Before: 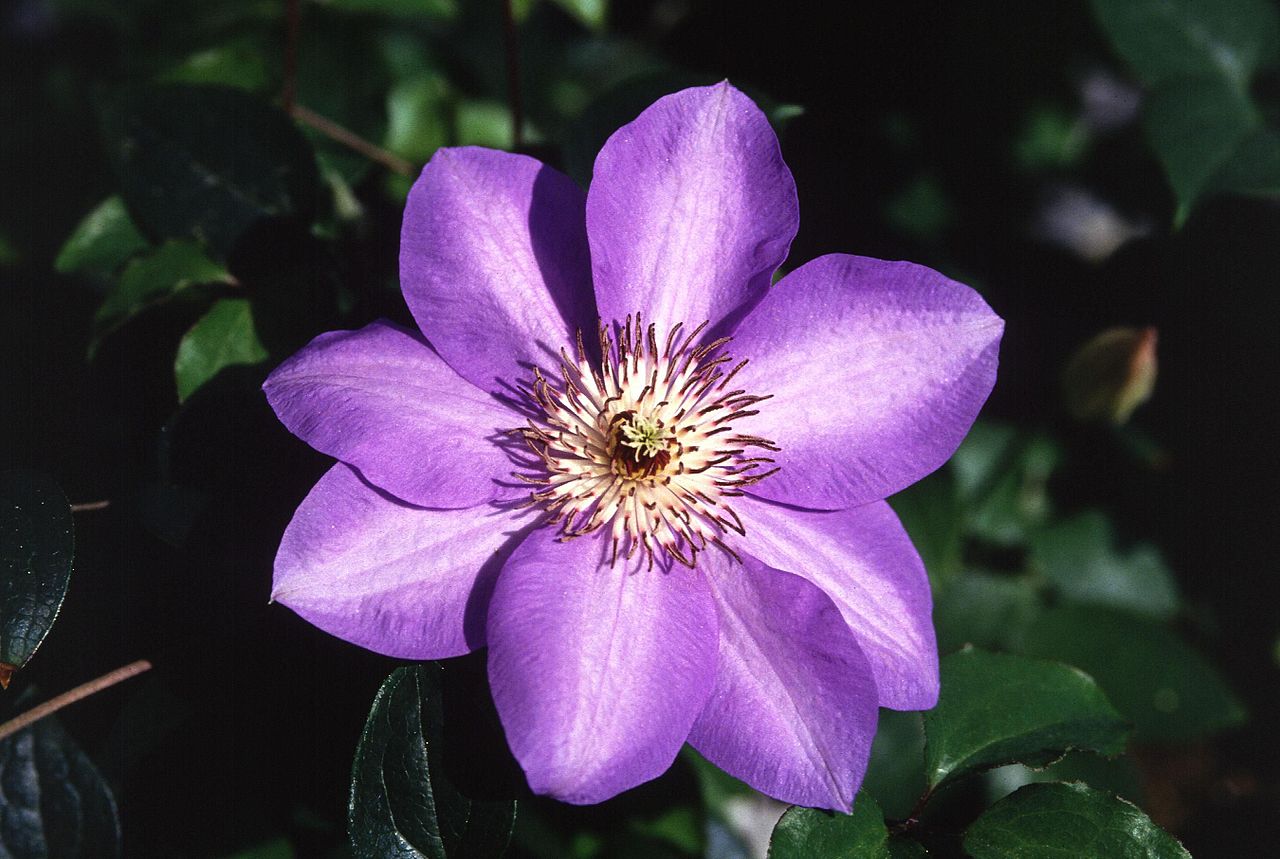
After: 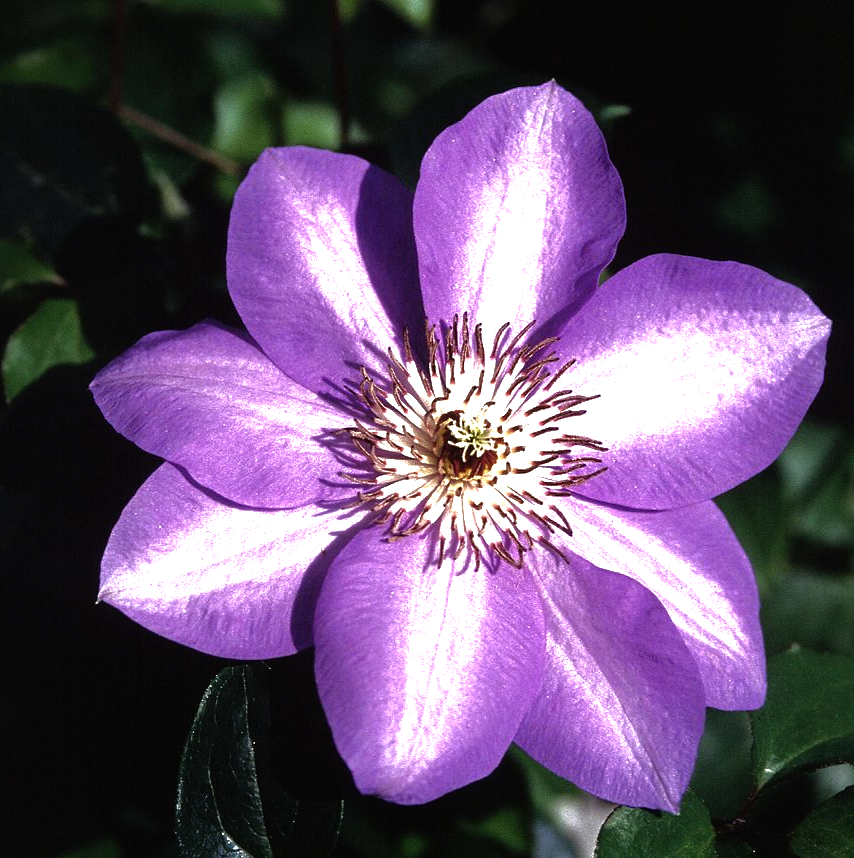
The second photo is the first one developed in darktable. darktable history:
crop and rotate: left 13.566%, right 19.694%
tone equalizer: -8 EV -0.739 EV, -7 EV -0.708 EV, -6 EV -0.634 EV, -5 EV -0.417 EV, -3 EV 0.373 EV, -2 EV 0.6 EV, -1 EV 0.7 EV, +0 EV 0.769 EV, mask exposure compensation -0.508 EV
base curve: curves: ch0 [(0, 0) (0.841, 0.609) (1, 1)]
exposure: exposure 0.2 EV, compensate highlight preservation false
